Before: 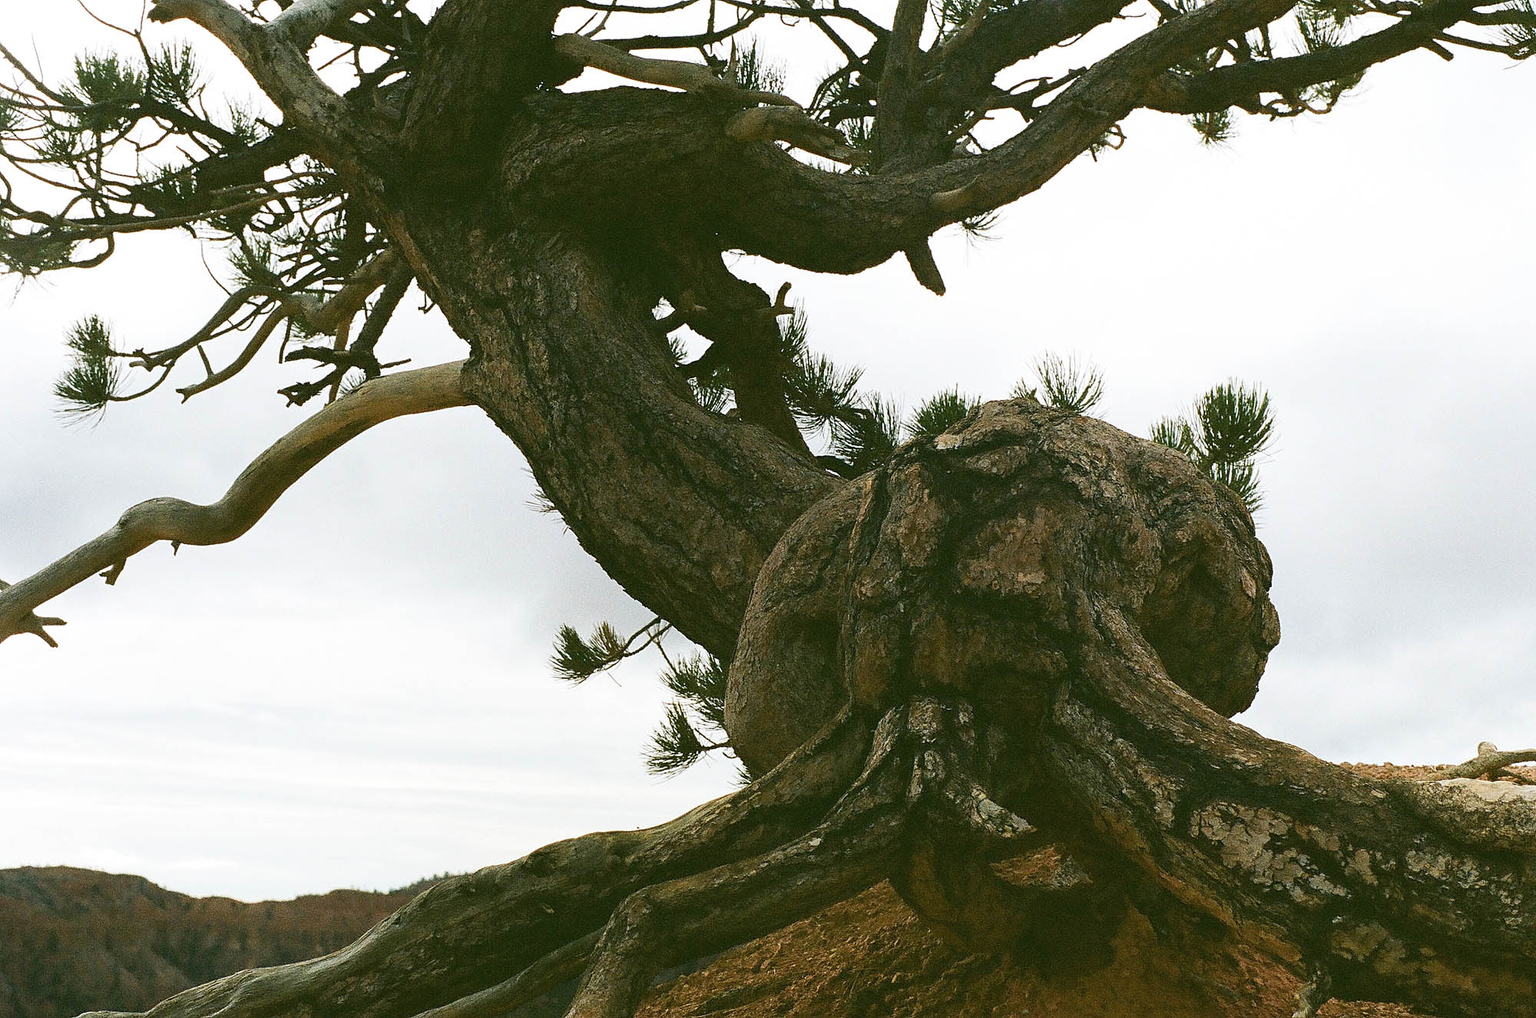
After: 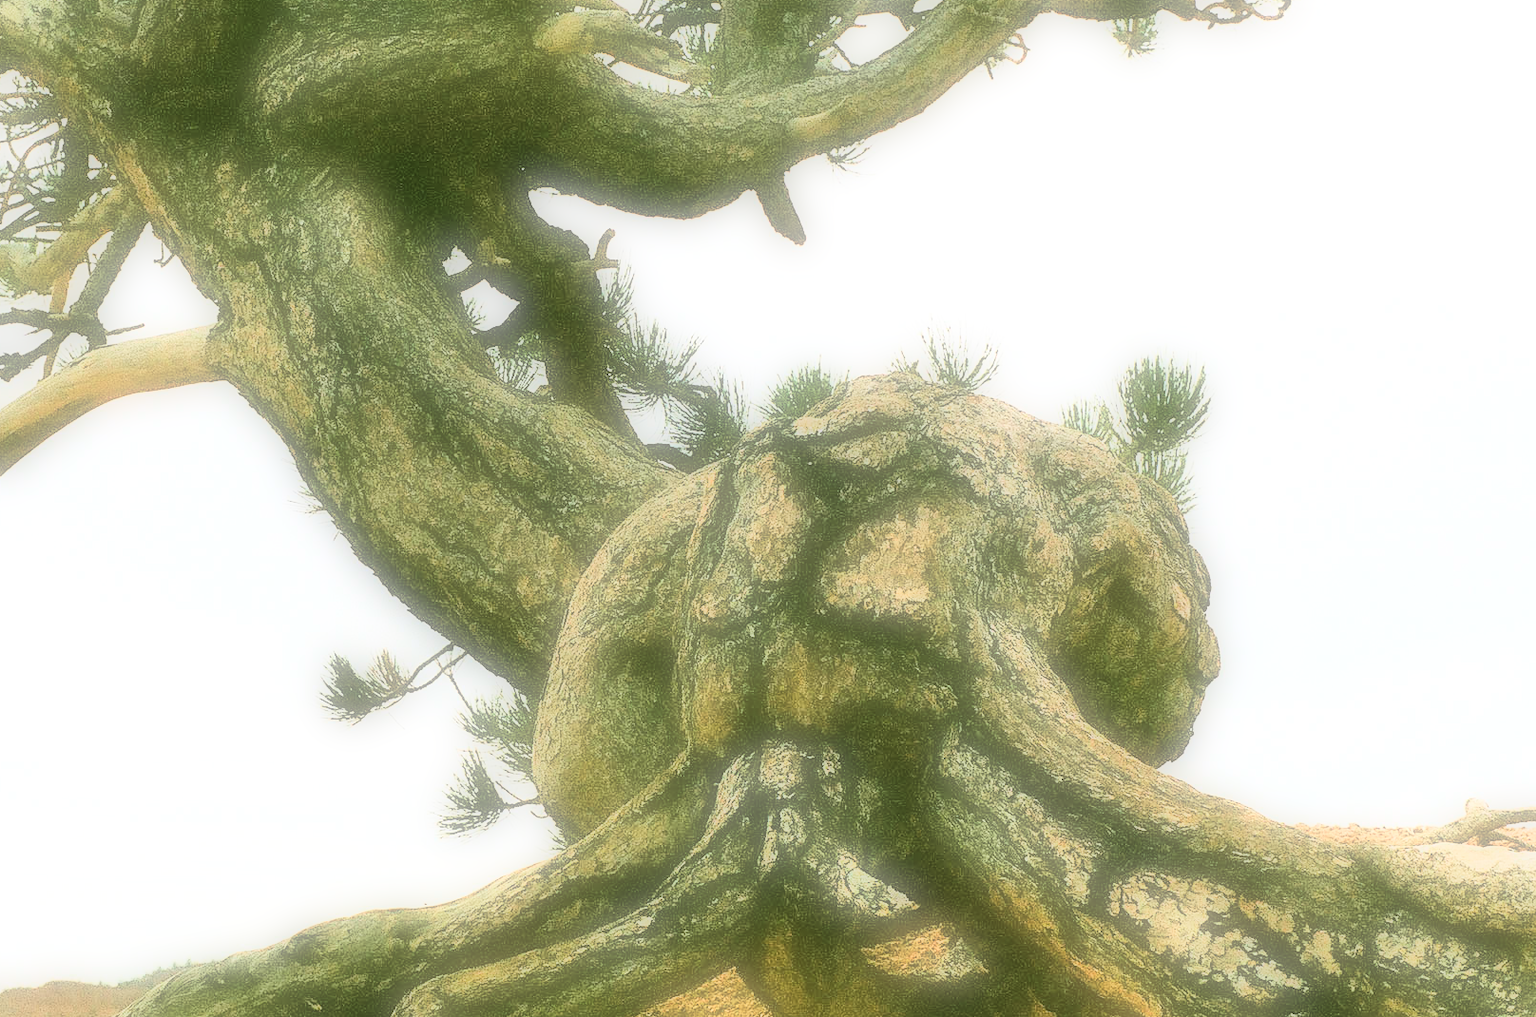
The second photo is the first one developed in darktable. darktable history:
exposure: exposure 0.207 EV, compensate highlight preservation false
crop: left 19.159%, top 9.58%, bottom 9.58%
contrast brightness saturation: saturation -0.05
tone equalizer: -7 EV 0.15 EV, -6 EV 0.6 EV, -5 EV 1.15 EV, -4 EV 1.33 EV, -3 EV 1.15 EV, -2 EV 0.6 EV, -1 EV 0.15 EV, mask exposure compensation -0.5 EV
soften: on, module defaults
rgb curve: curves: ch0 [(0, 0) (0.21, 0.15) (0.24, 0.21) (0.5, 0.75) (0.75, 0.96) (0.89, 0.99) (1, 1)]; ch1 [(0, 0.02) (0.21, 0.13) (0.25, 0.2) (0.5, 0.67) (0.75, 0.9) (0.89, 0.97) (1, 1)]; ch2 [(0, 0.02) (0.21, 0.13) (0.25, 0.2) (0.5, 0.67) (0.75, 0.9) (0.89, 0.97) (1, 1)], compensate middle gray true
